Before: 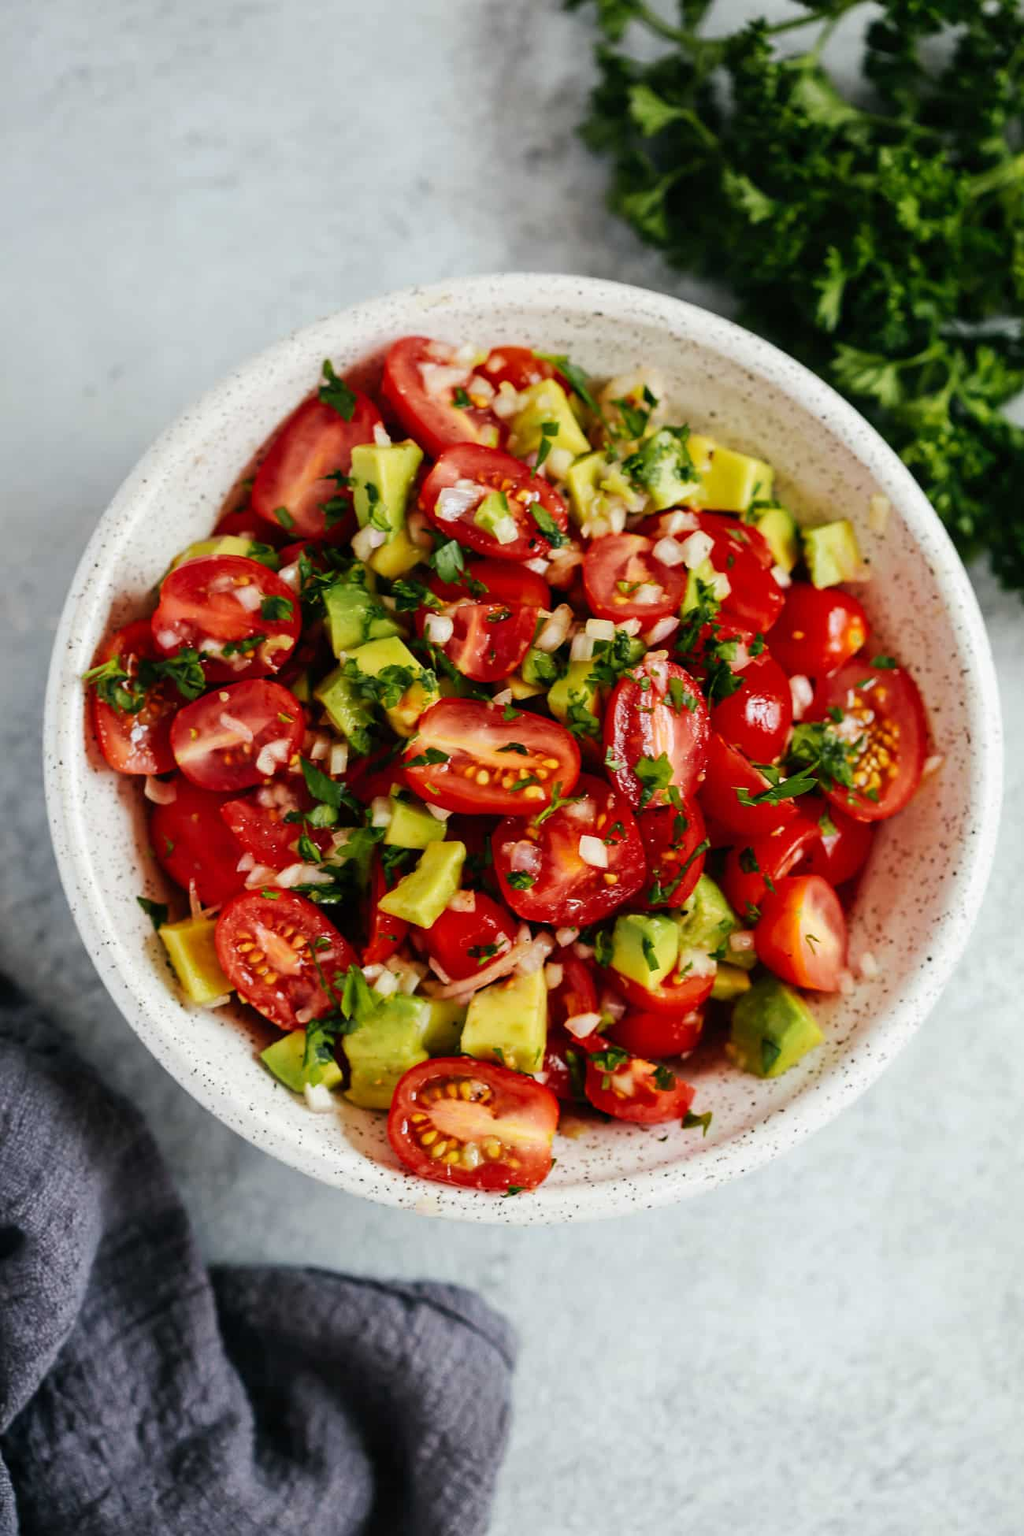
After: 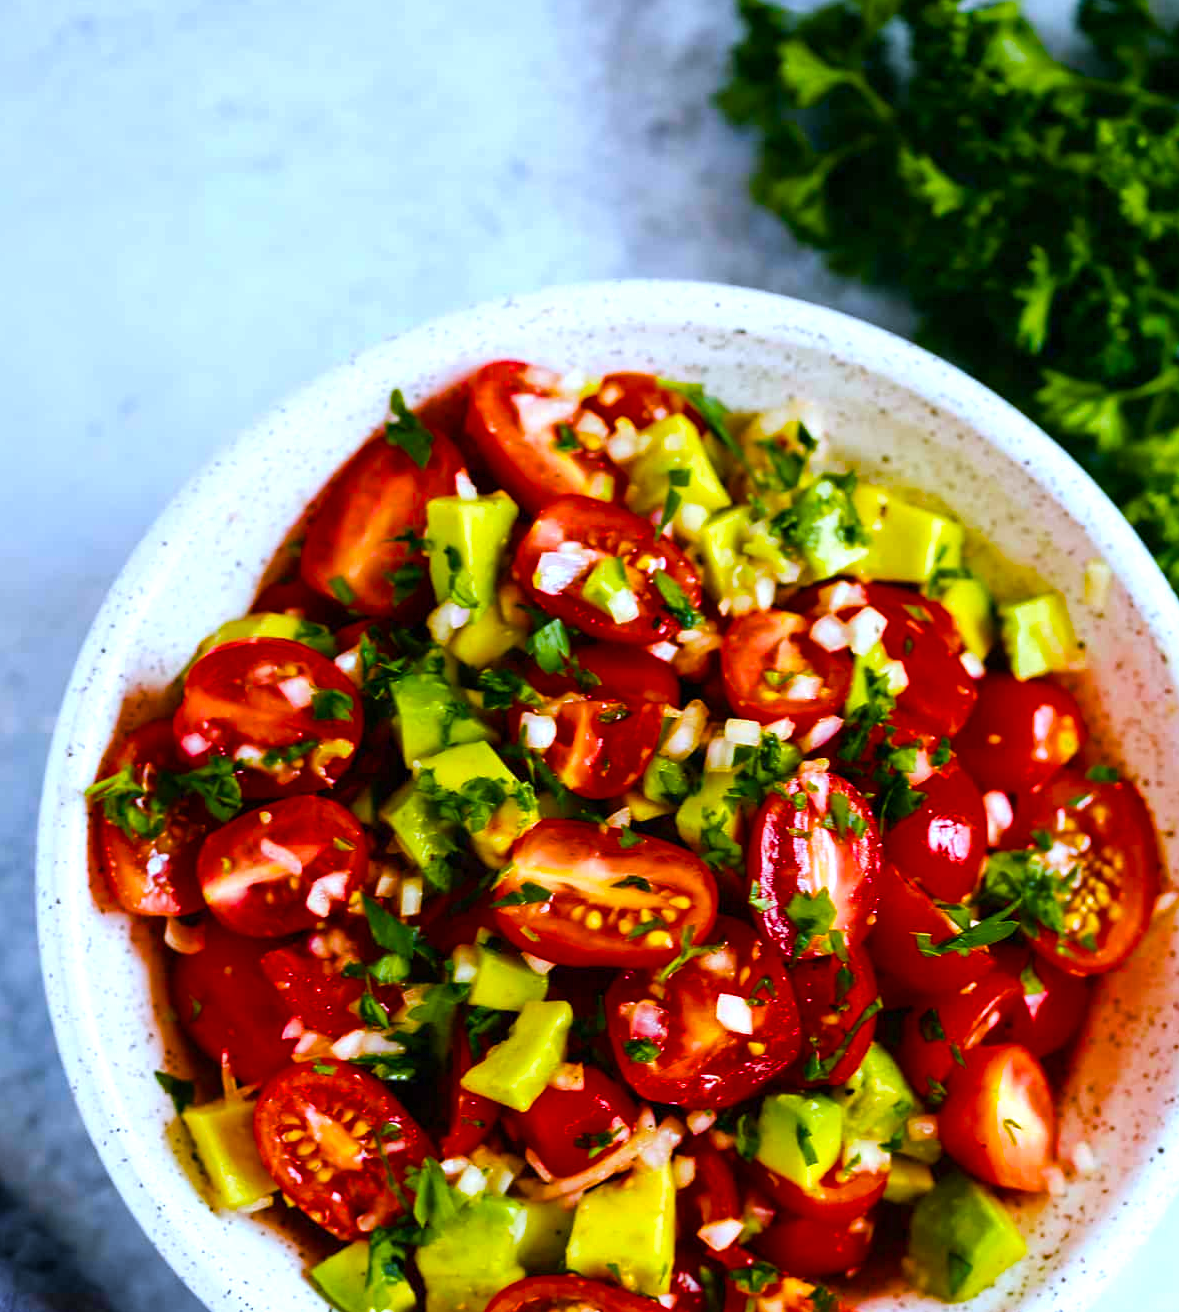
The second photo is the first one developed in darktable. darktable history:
white balance: red 0.948, green 1.02, blue 1.176
color balance rgb: linear chroma grading › shadows 10%, linear chroma grading › highlights 10%, linear chroma grading › global chroma 15%, linear chroma grading › mid-tones 15%, perceptual saturation grading › global saturation 40%, perceptual saturation grading › highlights -25%, perceptual saturation grading › mid-tones 35%, perceptual saturation grading › shadows 35%, perceptual brilliance grading › global brilliance 11.29%, global vibrance 11.29%
crop: left 1.509%, top 3.452%, right 7.696%, bottom 28.452%
